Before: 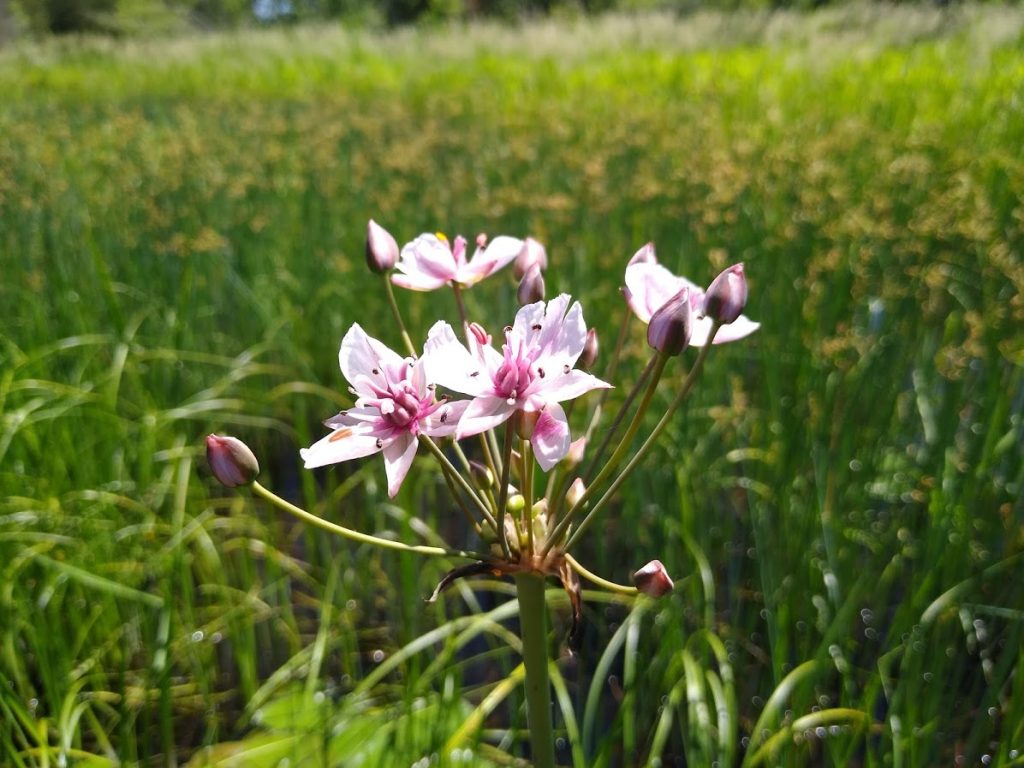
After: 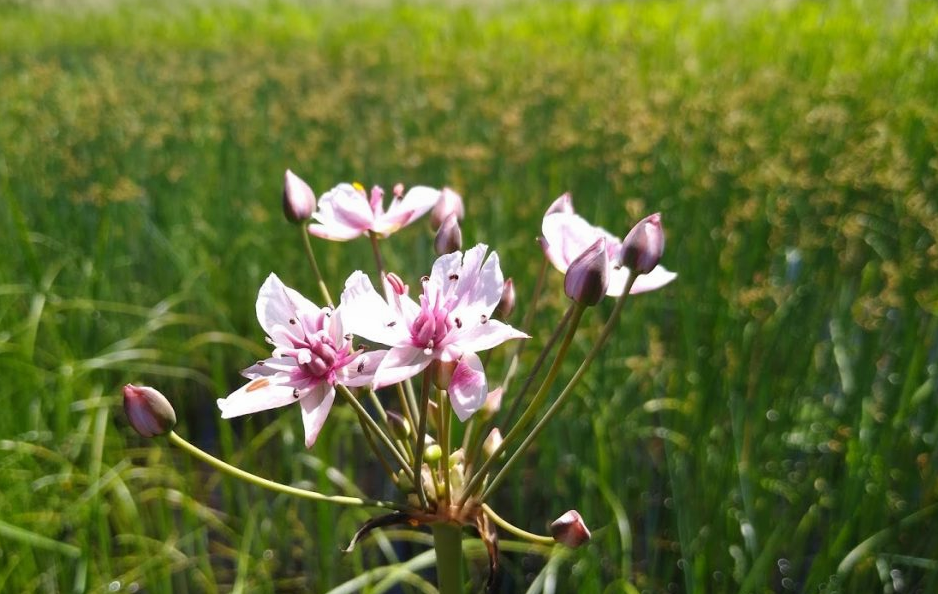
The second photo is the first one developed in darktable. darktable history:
crop: left 8.155%, top 6.611%, bottom 15.385%
local contrast: mode bilateral grid, contrast 100, coarseness 100, detail 94%, midtone range 0.2
